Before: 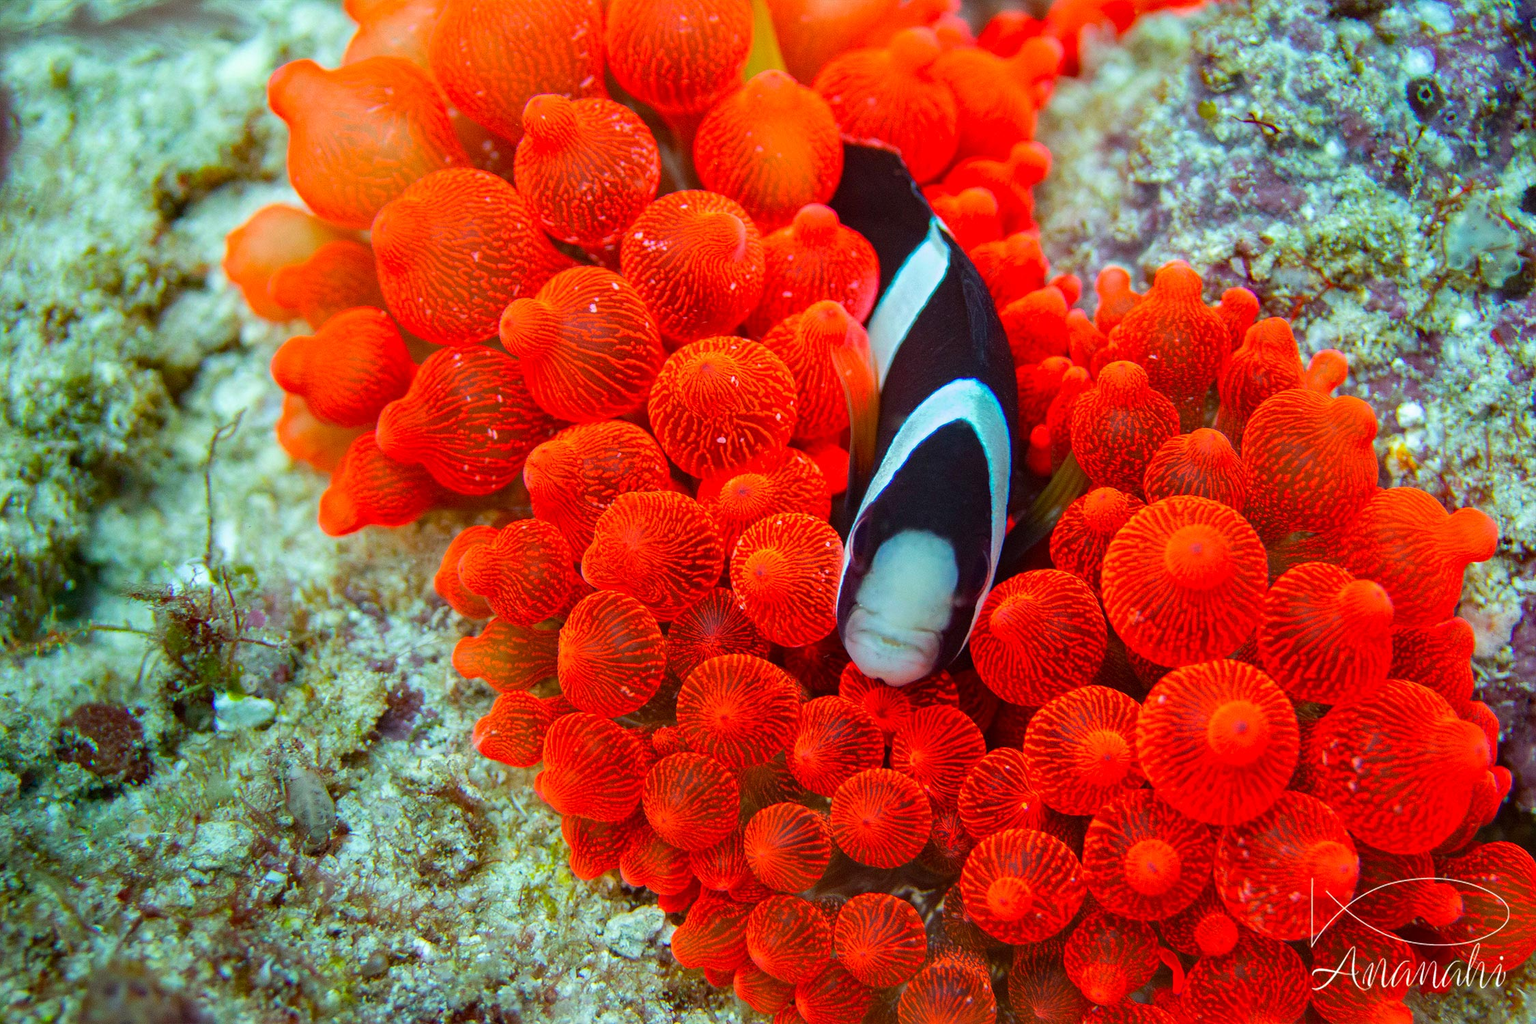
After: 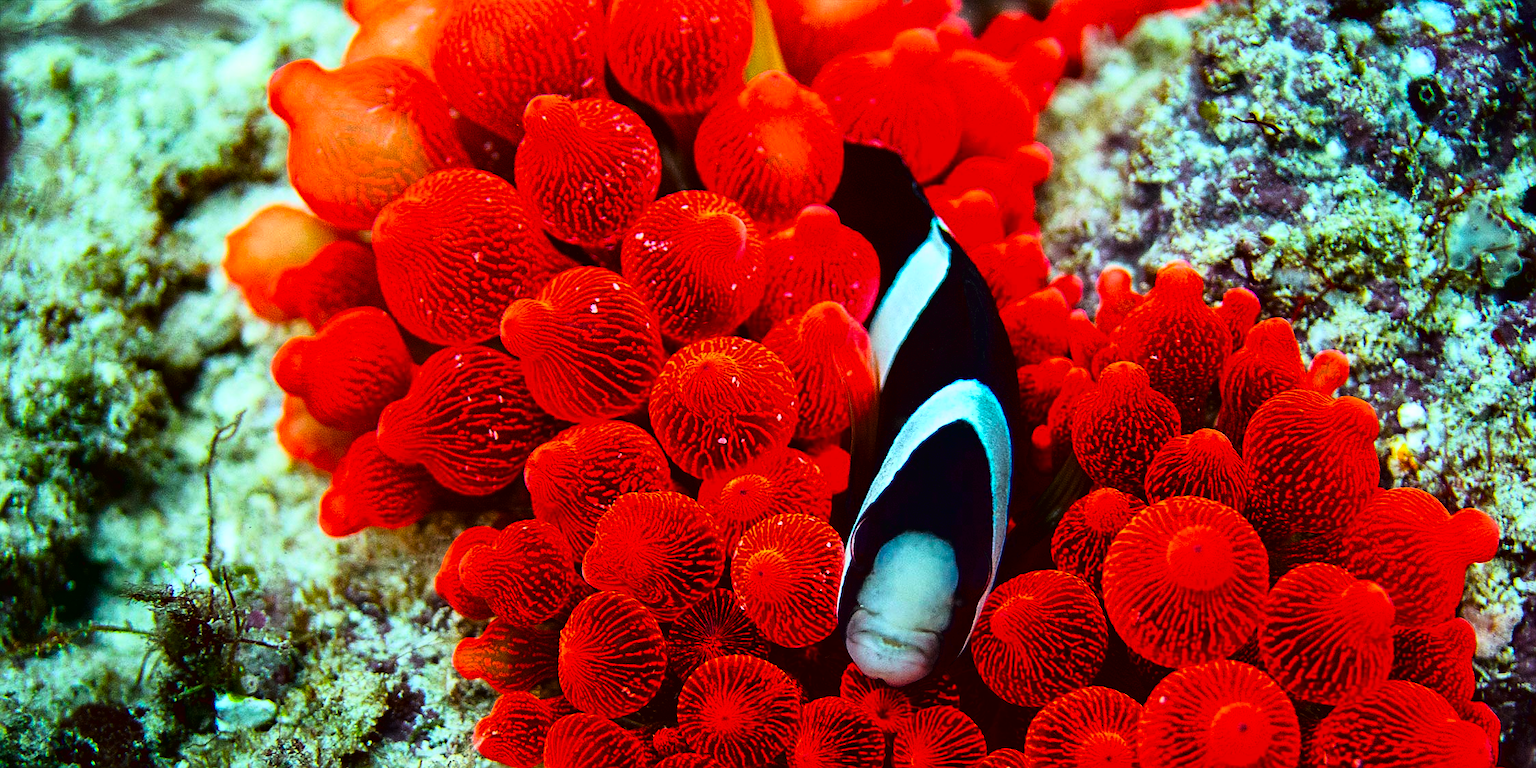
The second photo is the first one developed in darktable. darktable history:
sharpen: on, module defaults
color correction: highlights a* 0.003, highlights b* -0.283
crop: bottom 24.967%
contrast brightness saturation: contrast 0.13, brightness -0.24, saturation 0.14
tone curve: curves: ch0 [(0.016, 0.011) (0.084, 0.026) (0.469, 0.508) (0.721, 0.862) (1, 1)], color space Lab, linked channels, preserve colors none
